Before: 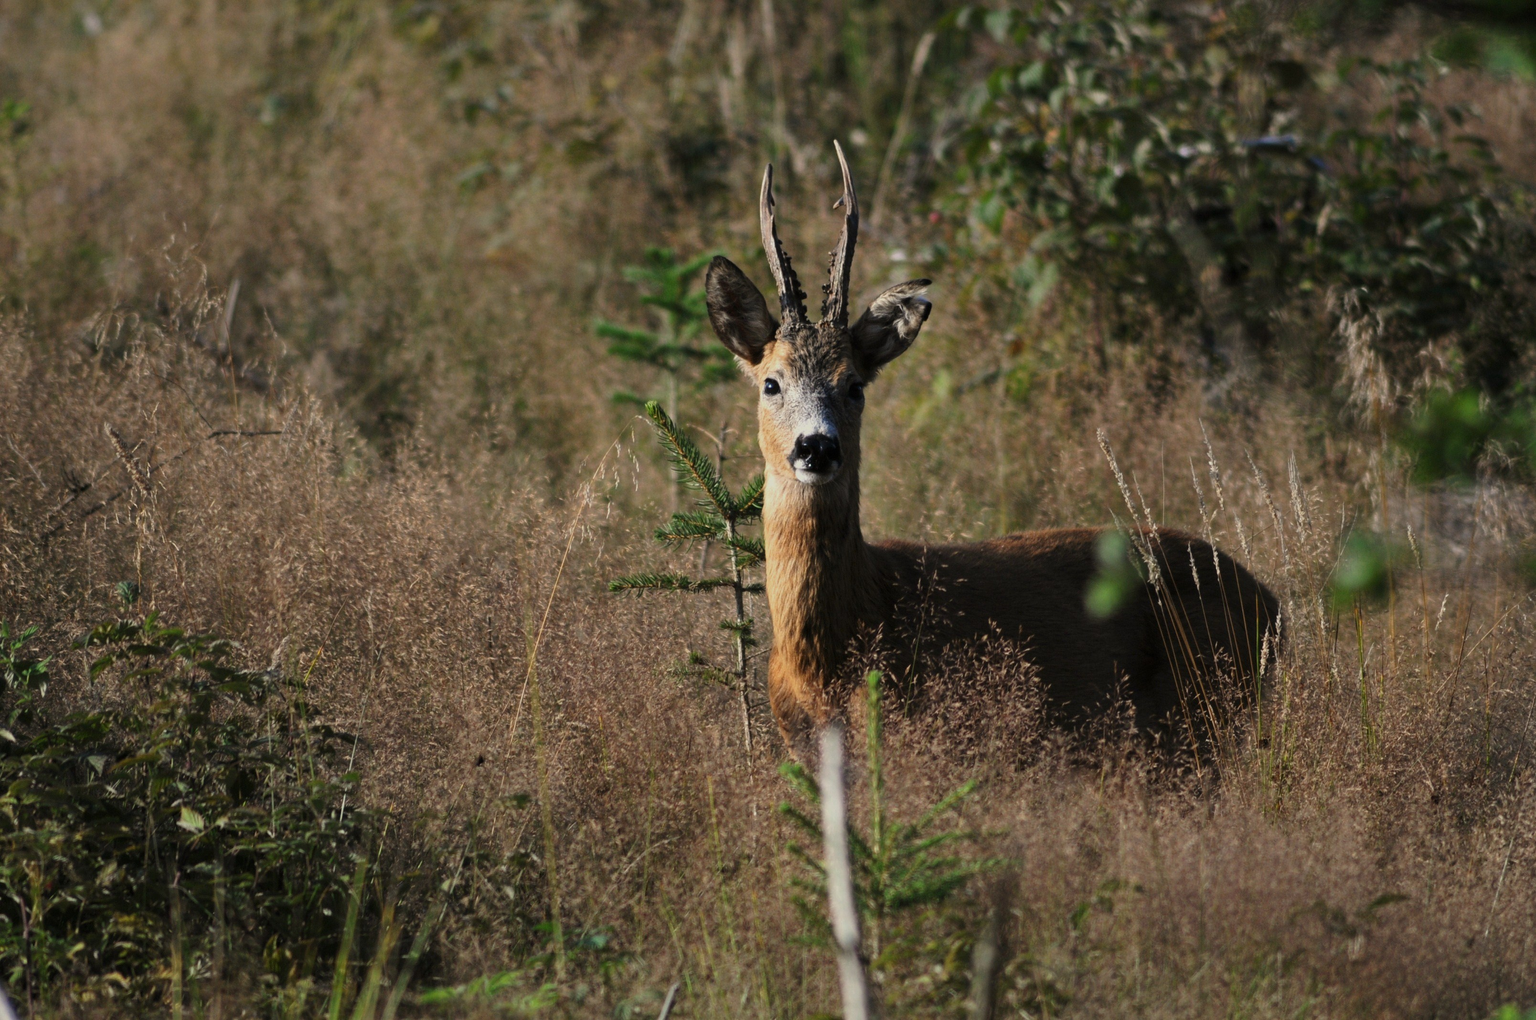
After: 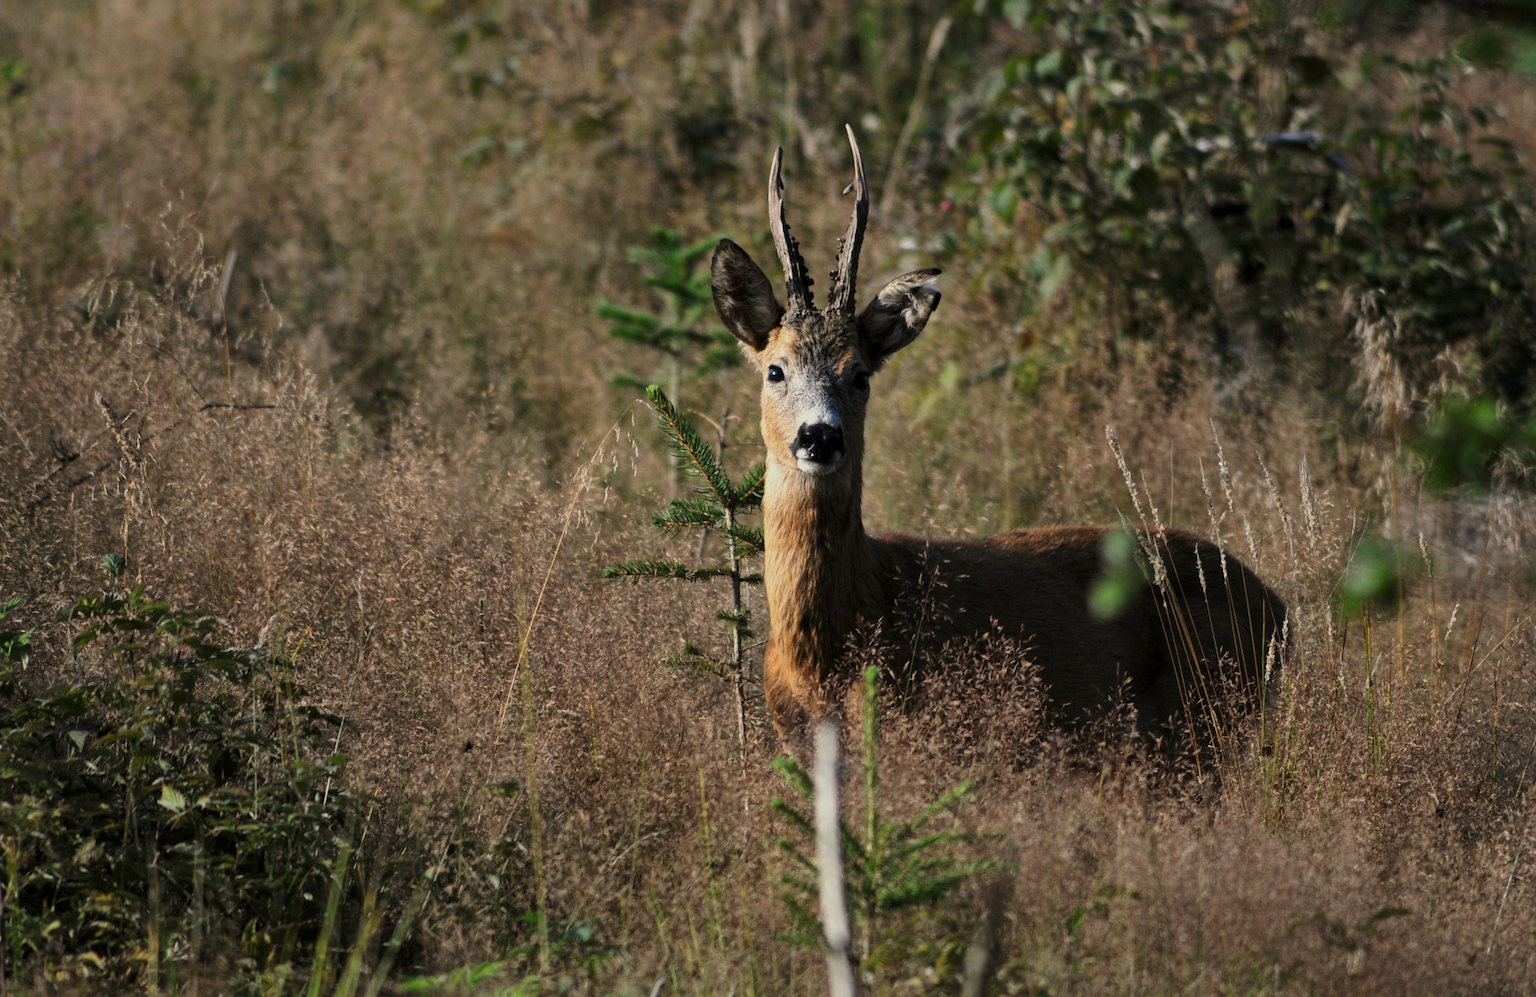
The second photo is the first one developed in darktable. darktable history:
local contrast: mode bilateral grid, contrast 20, coarseness 50, detail 120%, midtone range 0.2
rotate and perspective: rotation 1.57°, crop left 0.018, crop right 0.982, crop top 0.039, crop bottom 0.961
